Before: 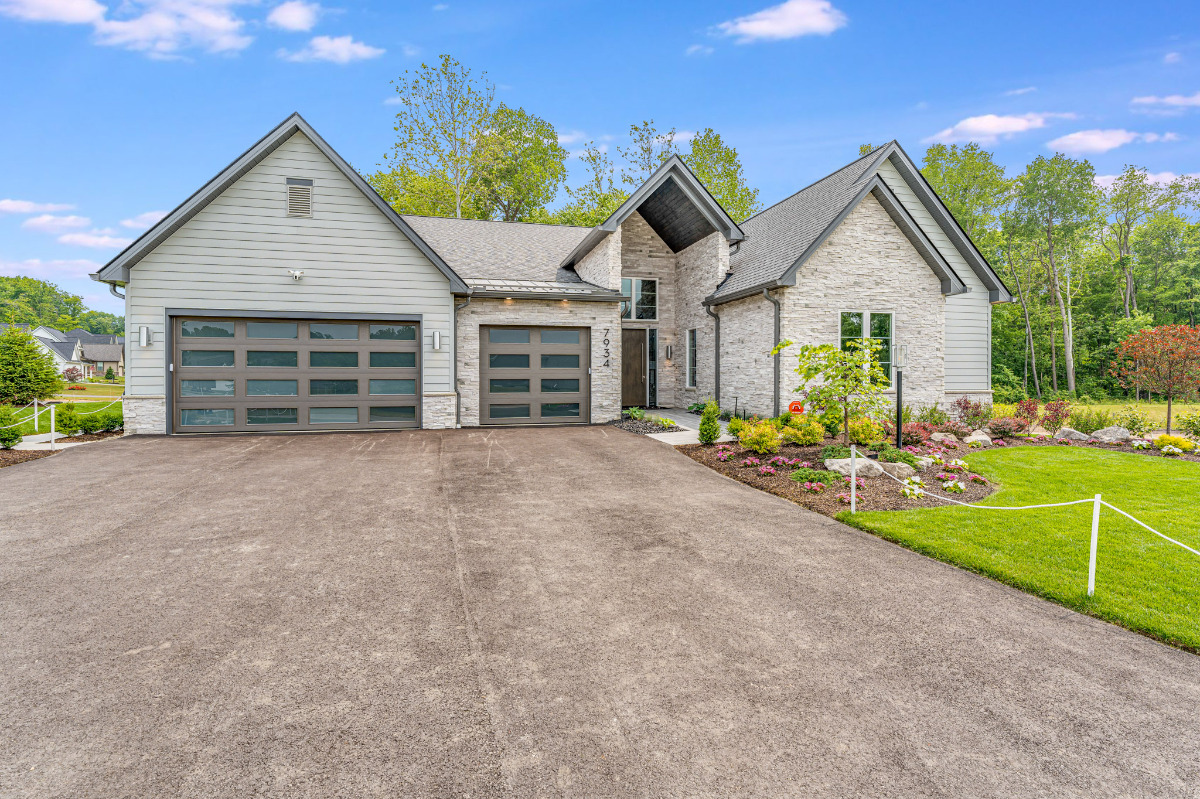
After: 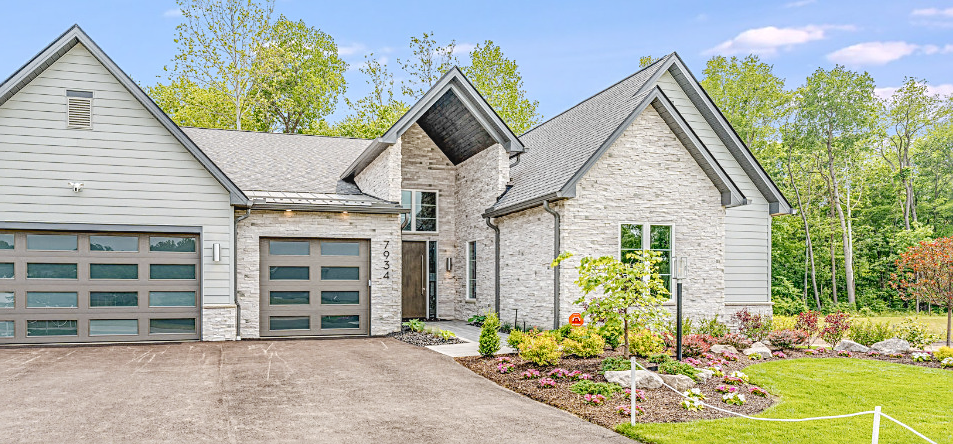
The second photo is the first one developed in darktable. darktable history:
tone curve: curves: ch0 [(0, 0) (0.003, 0.004) (0.011, 0.015) (0.025, 0.033) (0.044, 0.058) (0.069, 0.091) (0.1, 0.131) (0.136, 0.179) (0.177, 0.233) (0.224, 0.295) (0.277, 0.364) (0.335, 0.434) (0.399, 0.51) (0.468, 0.583) (0.543, 0.654) (0.623, 0.724) (0.709, 0.789) (0.801, 0.852) (0.898, 0.924) (1, 1)], preserve colors none
sharpen: on, module defaults
local contrast: detail 110%
tone equalizer: on, module defaults
crop: left 18.38%, top 11.092%, right 2.134%, bottom 33.217%
